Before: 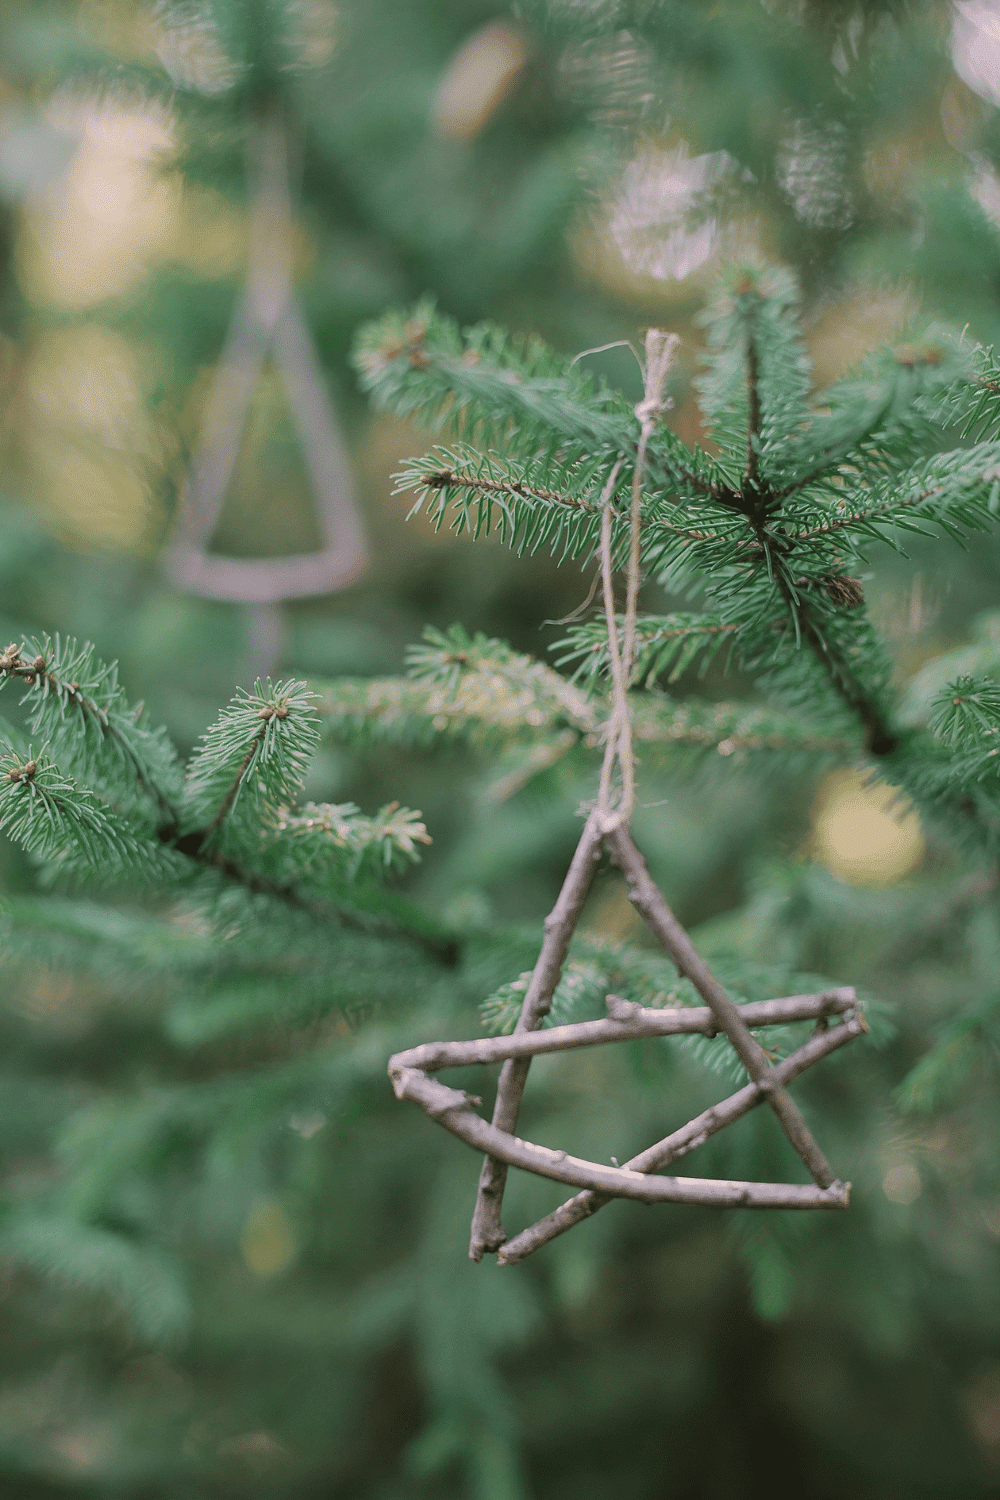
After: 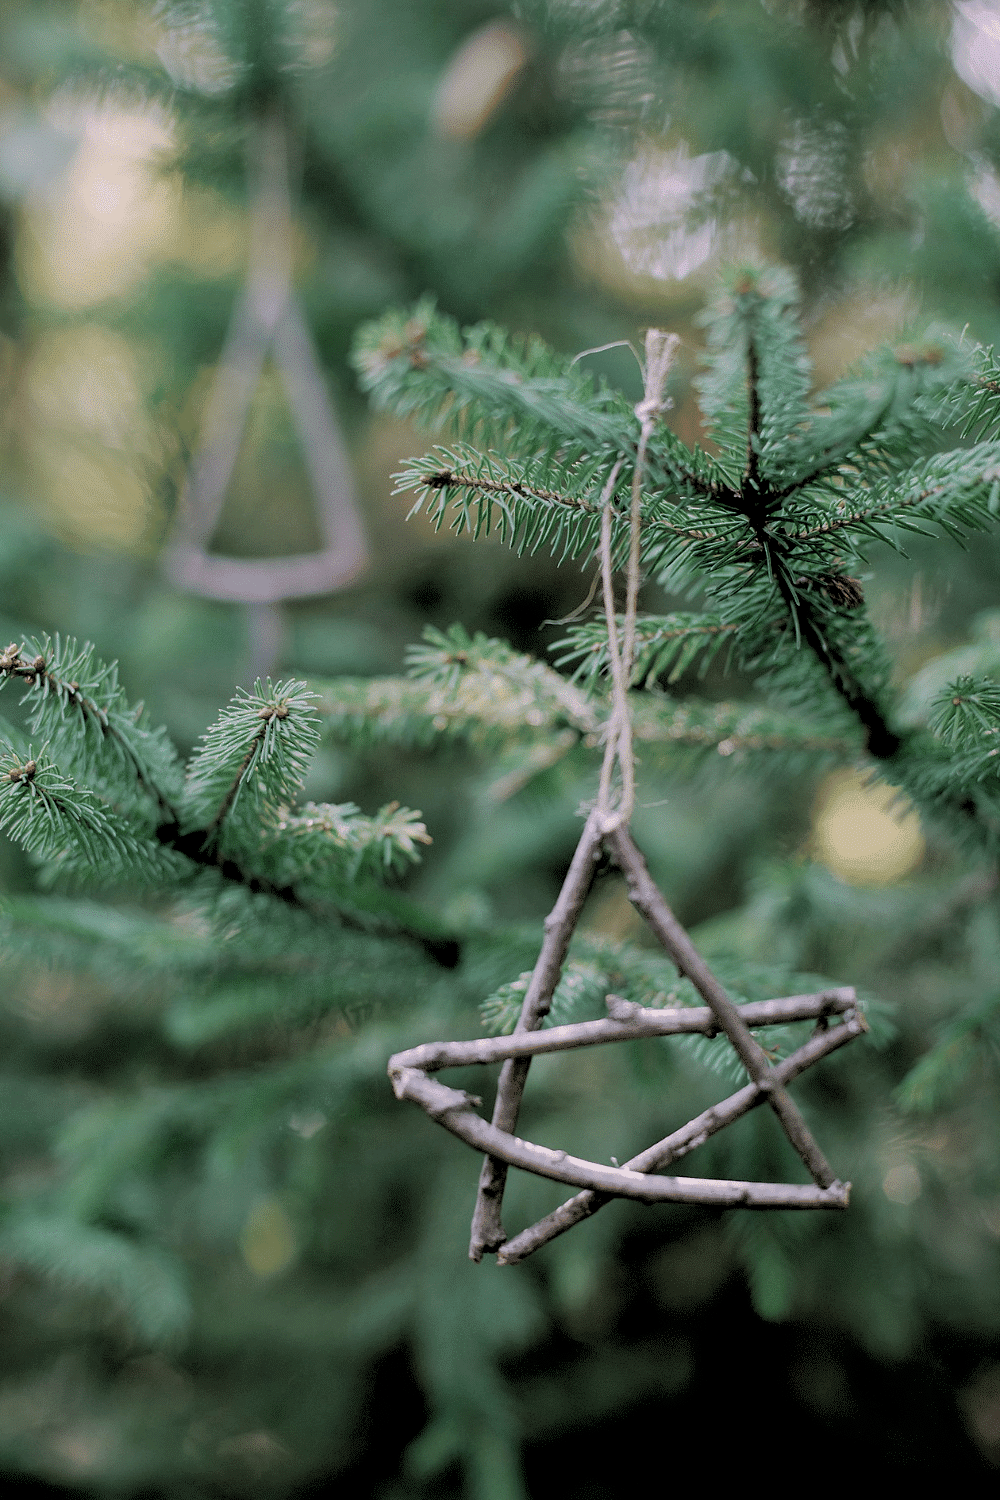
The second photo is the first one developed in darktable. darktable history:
white balance: red 0.976, blue 1.04
rgb levels: levels [[0.034, 0.472, 0.904], [0, 0.5, 1], [0, 0.5, 1]]
